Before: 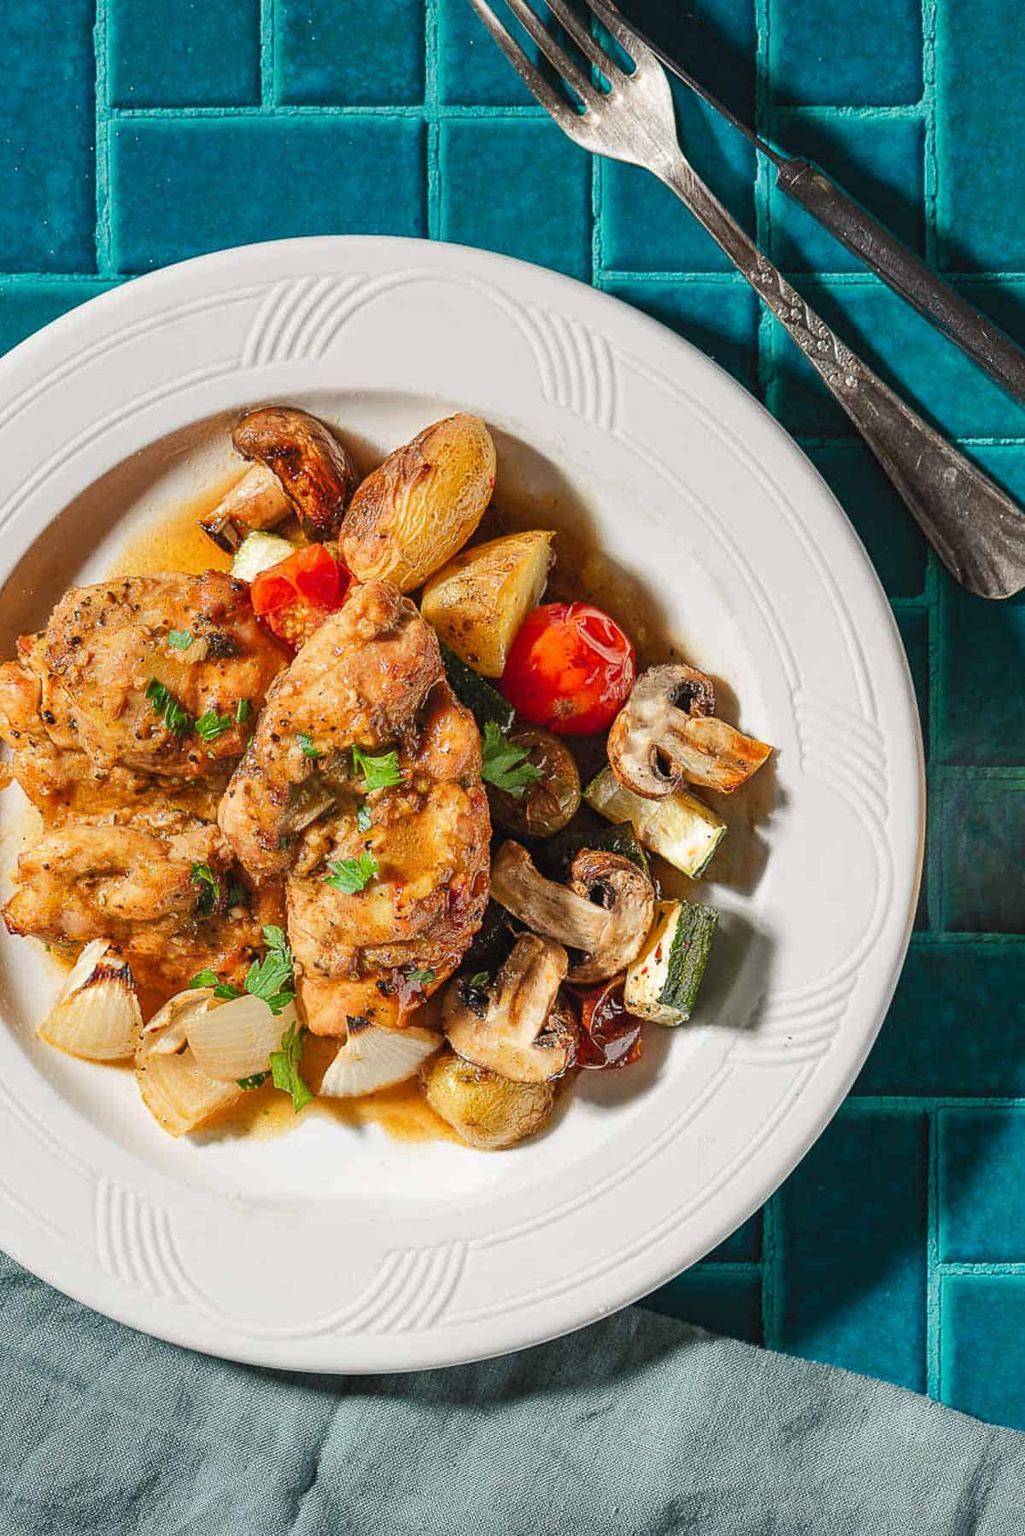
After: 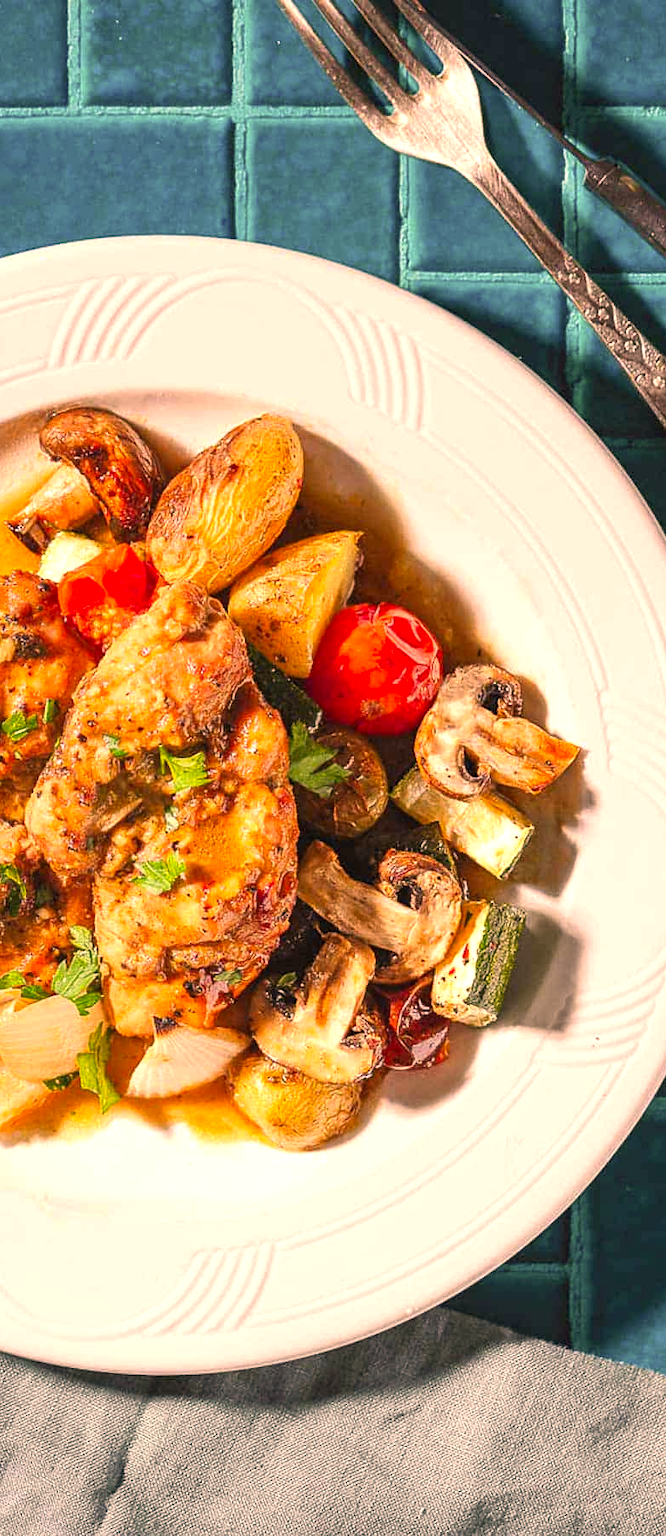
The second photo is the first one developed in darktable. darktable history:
crop and rotate: left 18.911%, right 16.014%
exposure: exposure 0.602 EV, compensate highlight preservation false
color correction: highlights a* 21.01, highlights b* 19.46
